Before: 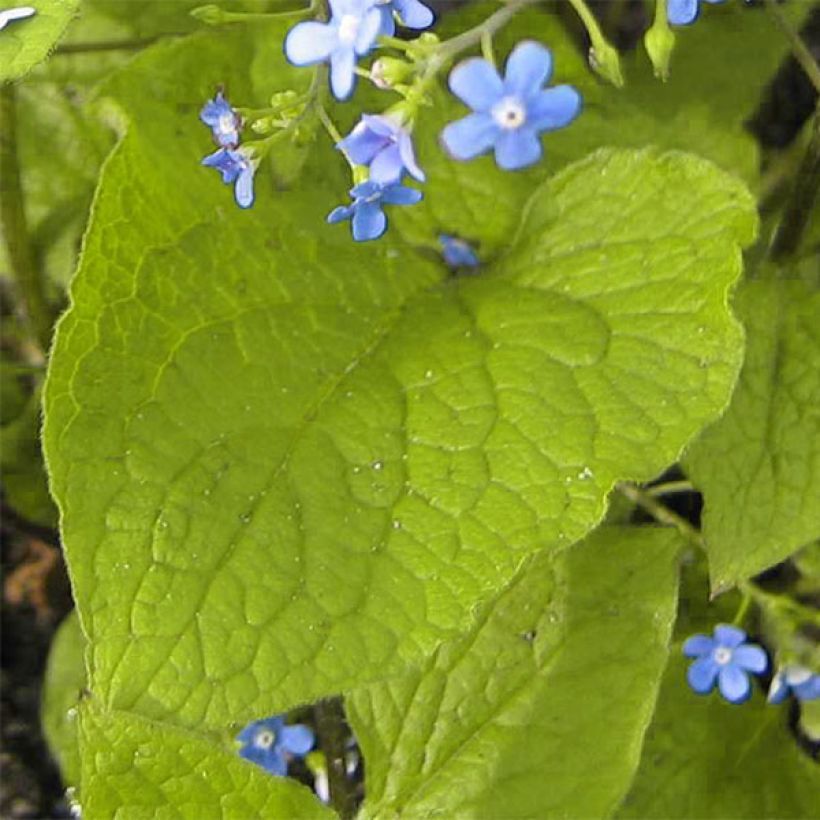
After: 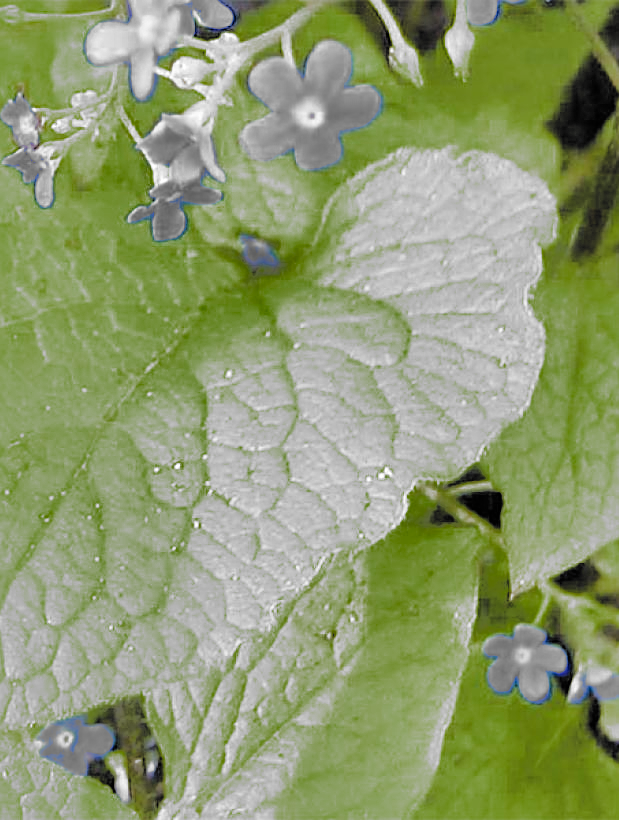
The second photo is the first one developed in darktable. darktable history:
sharpen: on, module defaults
color calibration: illuminant as shot in camera, x 0.358, y 0.373, temperature 4628.91 K
crop and rotate: left 24.486%
shadows and highlights: shadows 25.58, highlights -69.25
filmic rgb: black relative exposure -5.01 EV, white relative exposure 3.99 EV, hardness 2.89, contrast 1.3, highlights saturation mix -30.91%, add noise in highlights 0.001, color science v3 (2019), use custom middle-gray values true, contrast in highlights soft
contrast equalizer: y [[0.5, 0.488, 0.462, 0.461, 0.491, 0.5], [0.5 ×6], [0.5 ×6], [0 ×6], [0 ×6]]
color balance rgb: perceptual saturation grading › global saturation 14.605%
exposure: exposure 1.162 EV, compensate highlight preservation false
